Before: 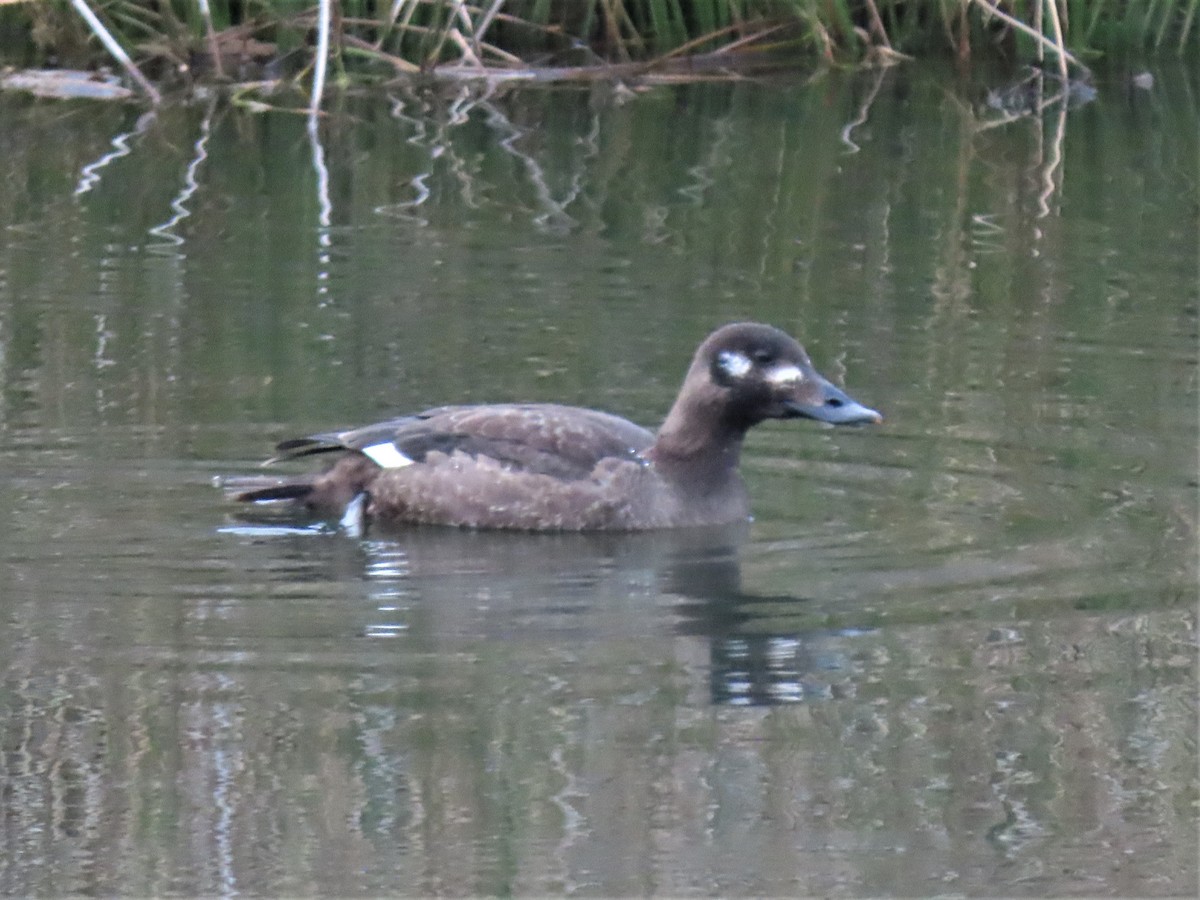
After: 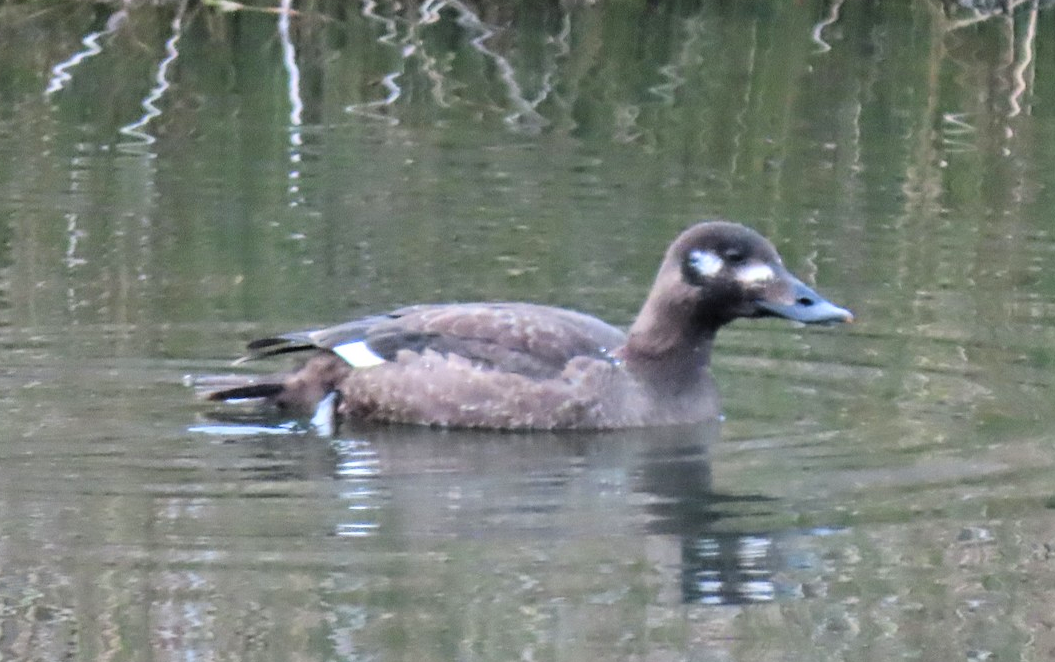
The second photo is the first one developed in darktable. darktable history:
tone curve: curves: ch0 [(0, 0) (0.004, 0.001) (0.133, 0.112) (0.325, 0.362) (0.832, 0.893) (1, 1)], color space Lab, linked channels, preserve colors none
crop and rotate: left 2.425%, top 11.305%, right 9.6%, bottom 15.08%
